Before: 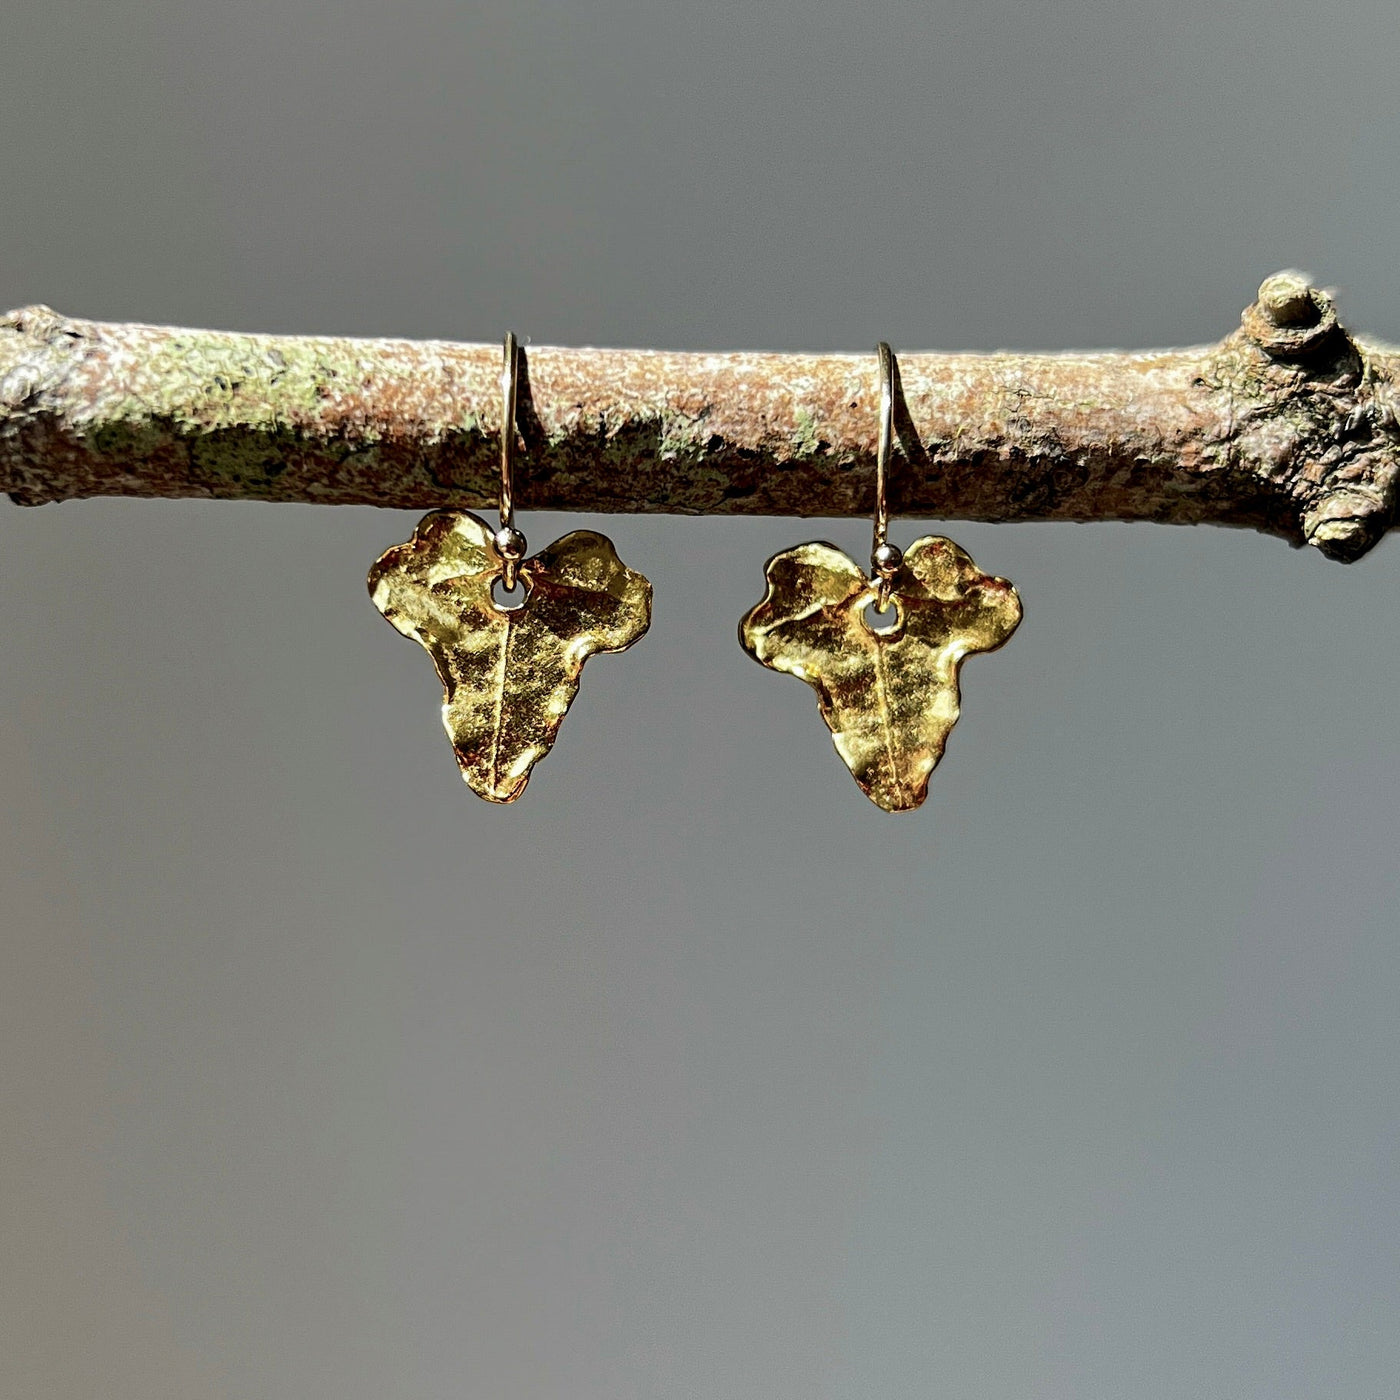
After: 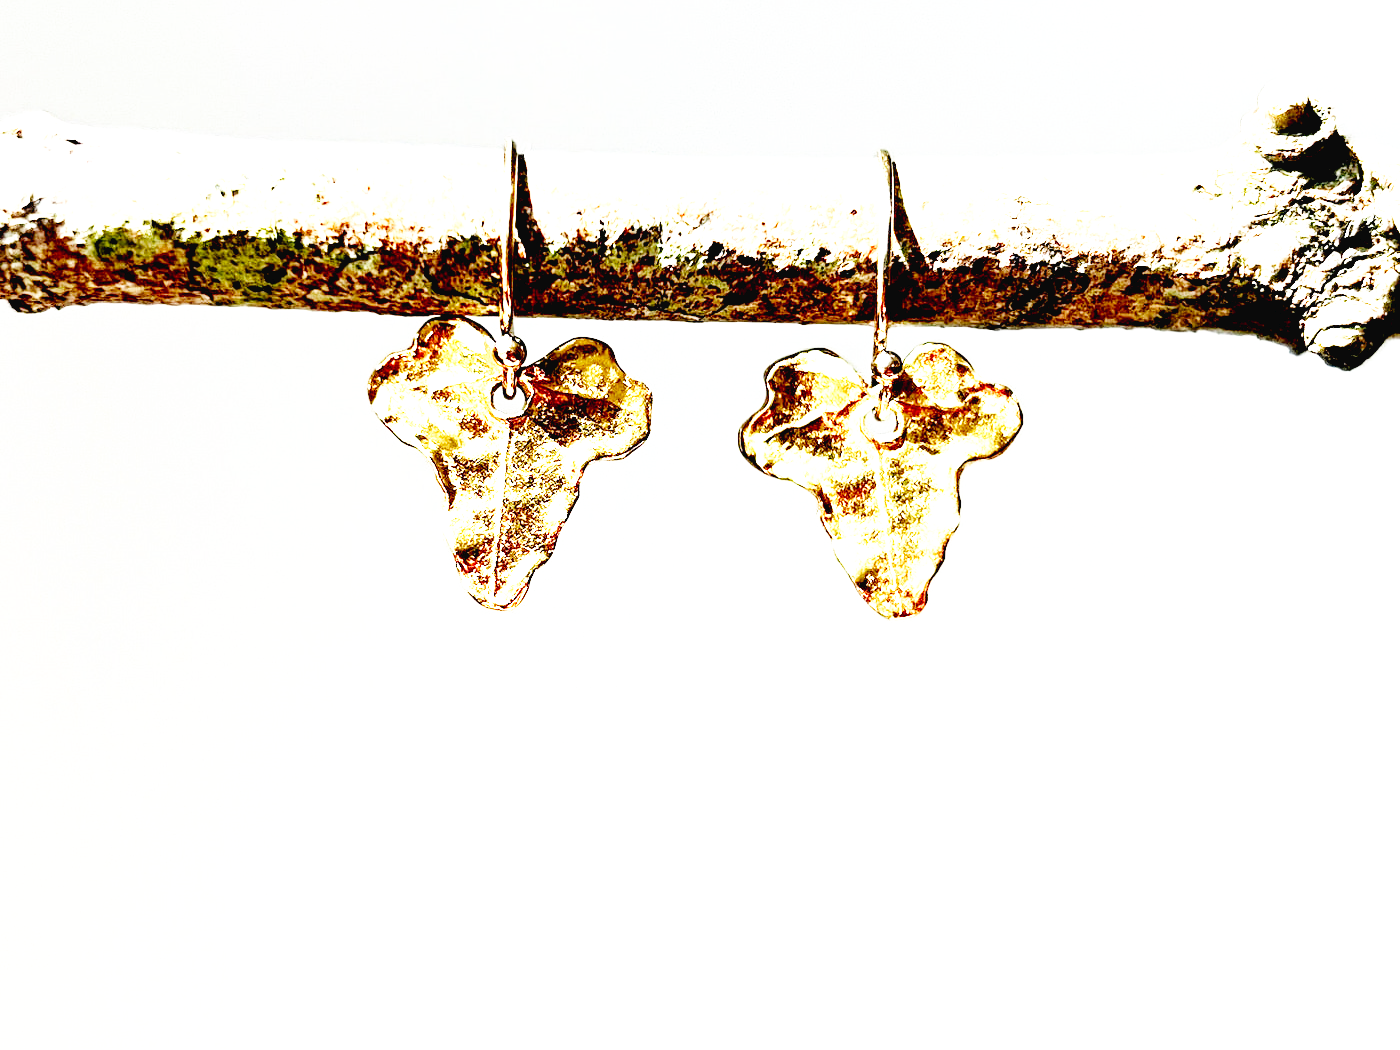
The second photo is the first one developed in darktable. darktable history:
crop: top 13.819%, bottom 11.169%
exposure: black level correction 0.005, exposure 2.084 EV, compensate highlight preservation false
base curve: curves: ch0 [(0, 0.003) (0.001, 0.002) (0.006, 0.004) (0.02, 0.022) (0.048, 0.086) (0.094, 0.234) (0.162, 0.431) (0.258, 0.629) (0.385, 0.8) (0.548, 0.918) (0.751, 0.988) (1, 1)], preserve colors none
